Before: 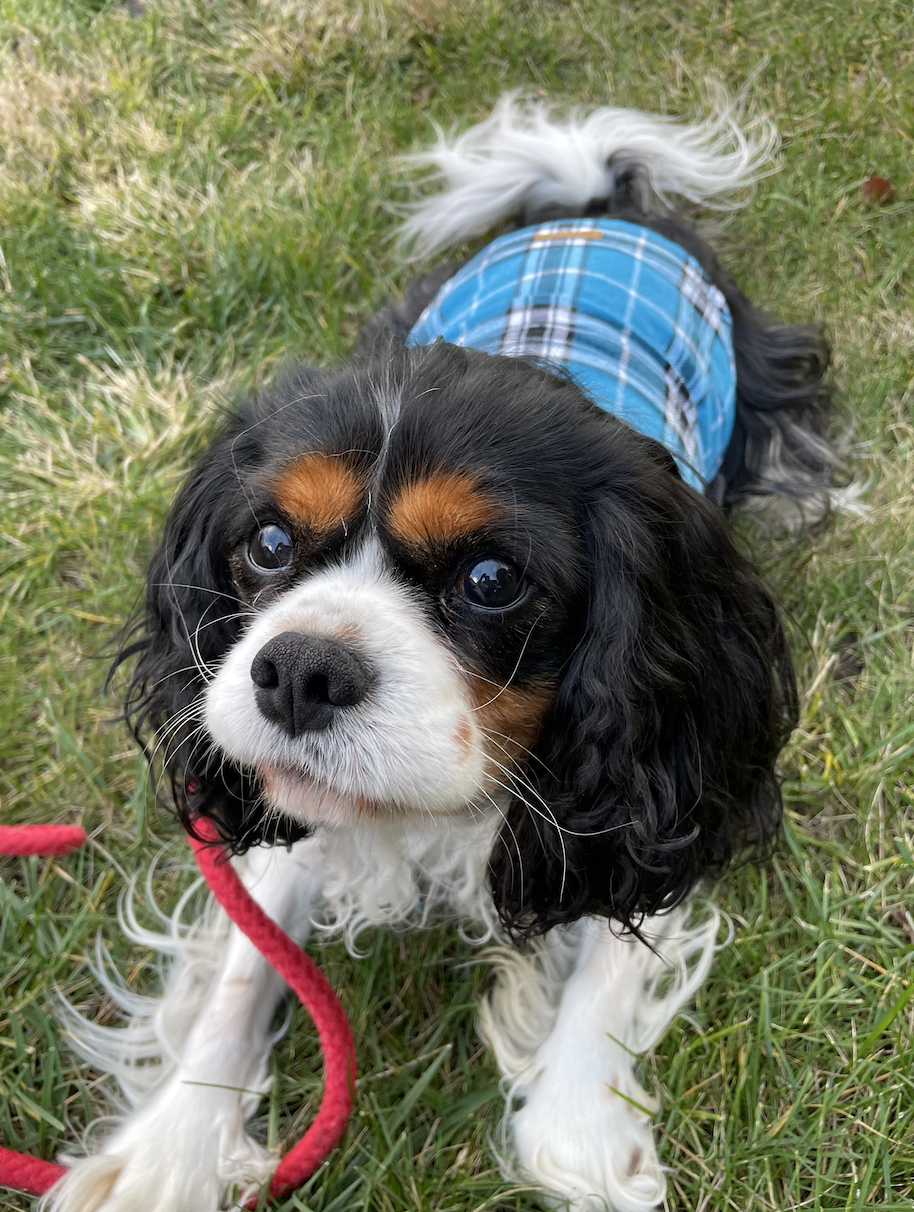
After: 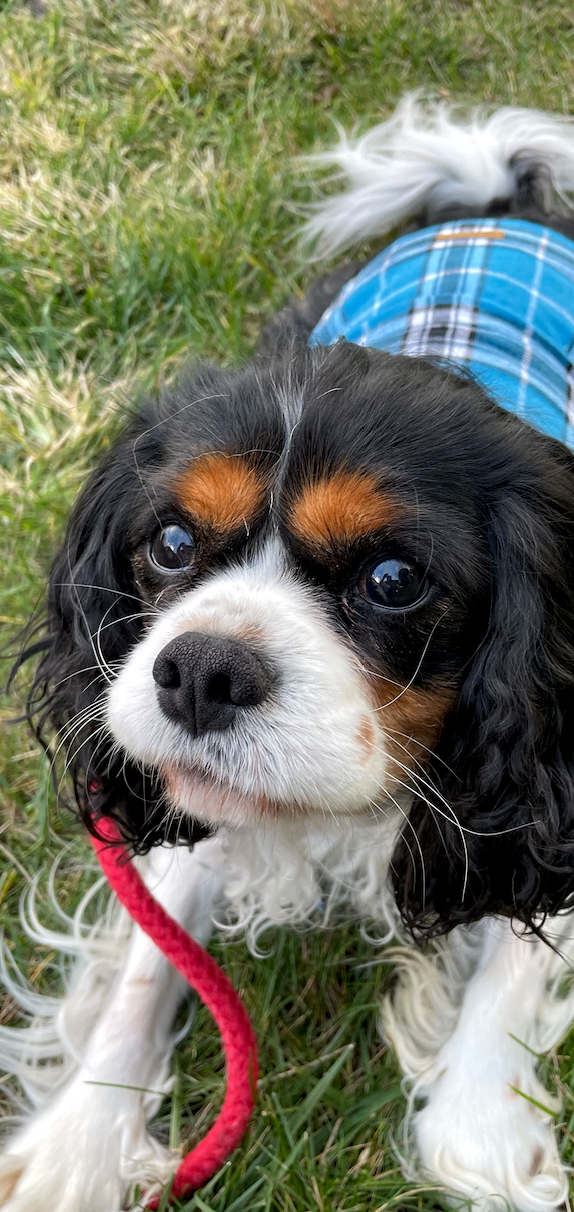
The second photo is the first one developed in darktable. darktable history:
local contrast: highlights 106%, shadows 102%, detail 119%, midtone range 0.2
crop: left 10.776%, right 26.37%
